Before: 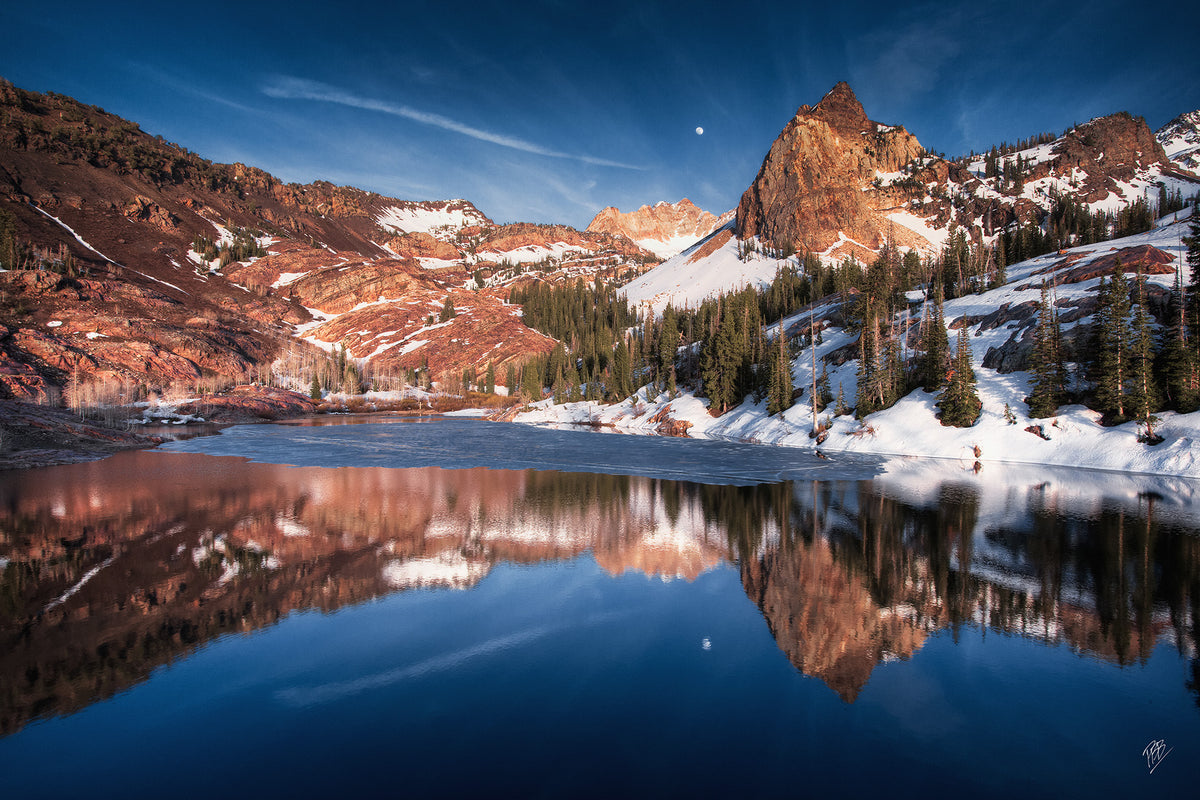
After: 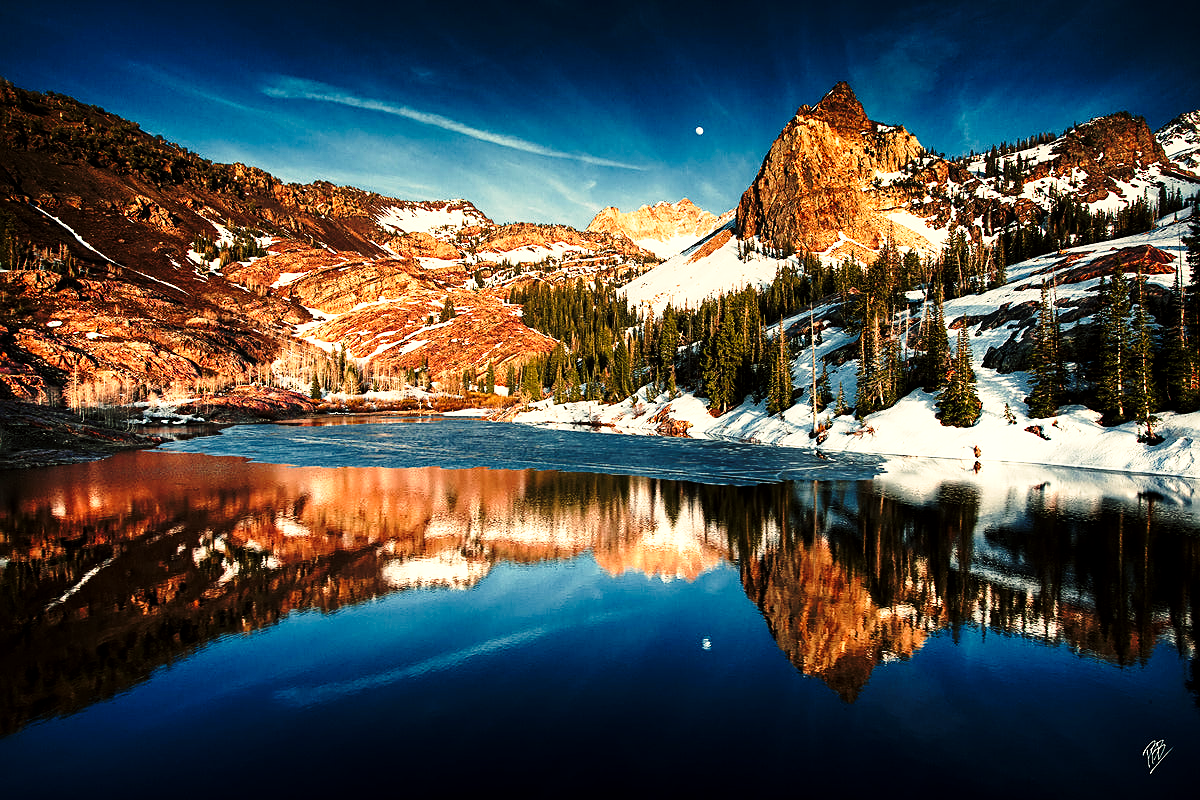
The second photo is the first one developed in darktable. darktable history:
sharpen: amount 0.6
color balance: mode lift, gamma, gain (sRGB), lift [1.014, 0.966, 0.918, 0.87], gamma [0.86, 0.734, 0.918, 0.976], gain [1.063, 1.13, 1.063, 0.86]
base curve: curves: ch0 [(0, 0) (0.028, 0.03) (0.121, 0.232) (0.46, 0.748) (0.859, 0.968) (1, 1)], preserve colors none
